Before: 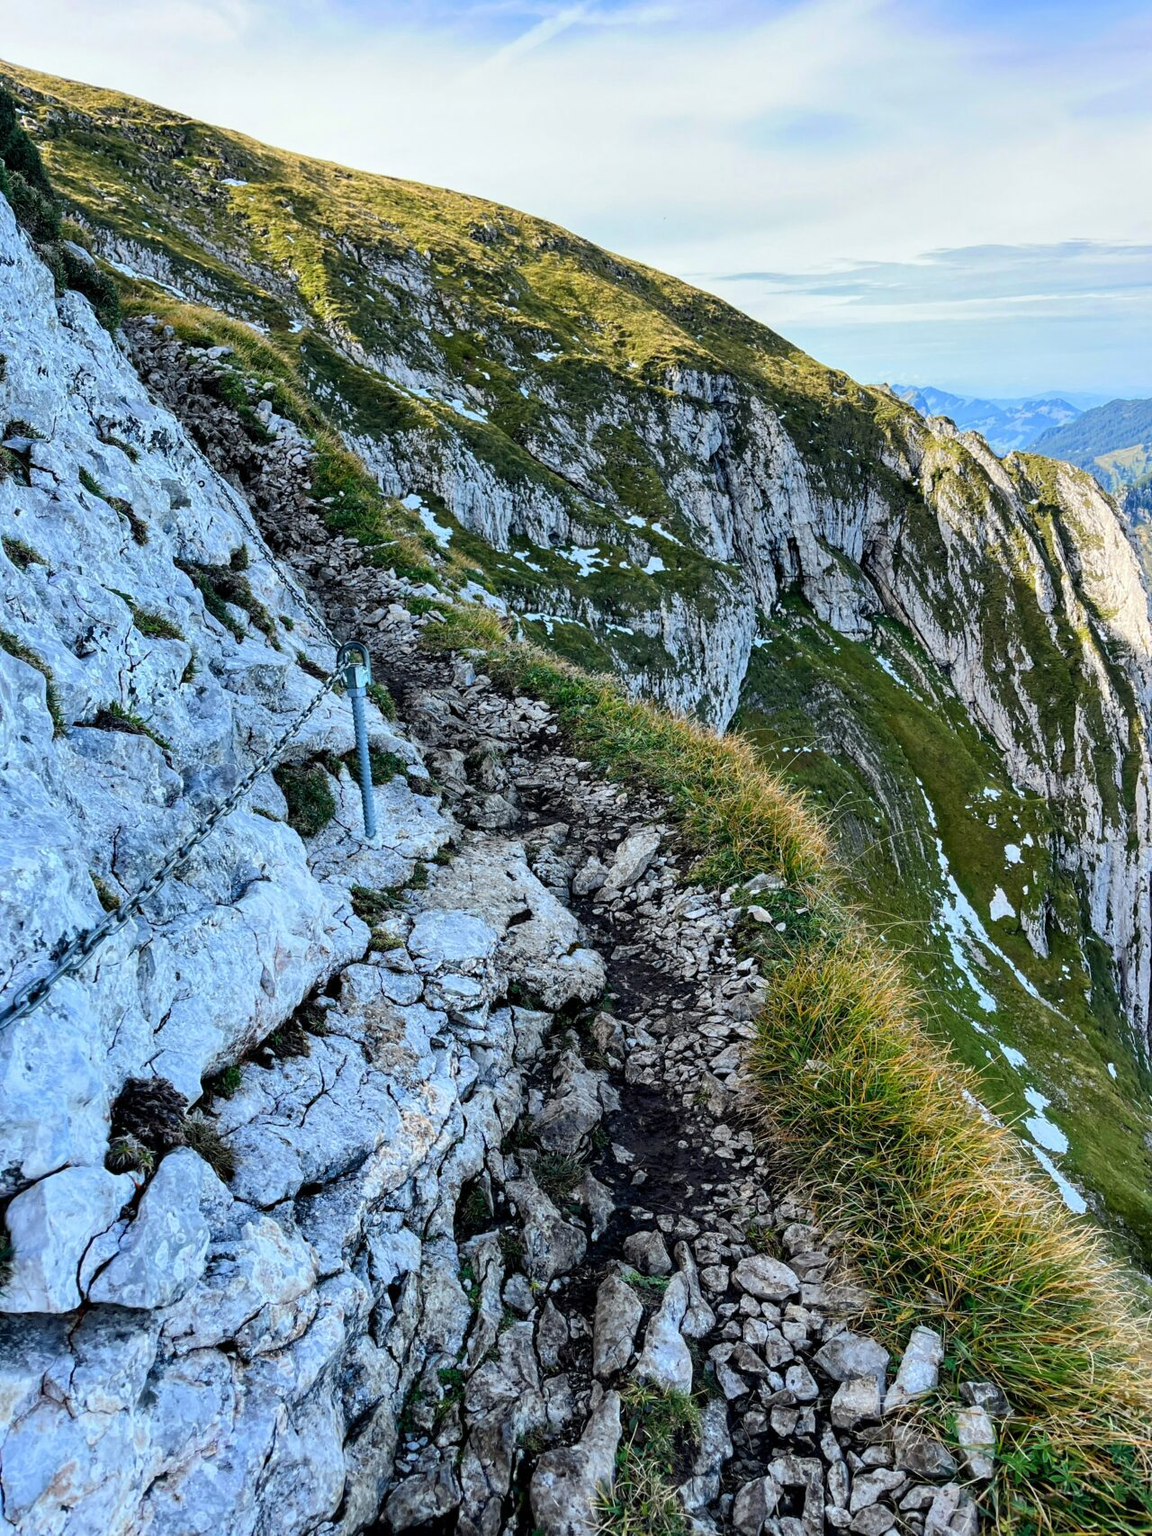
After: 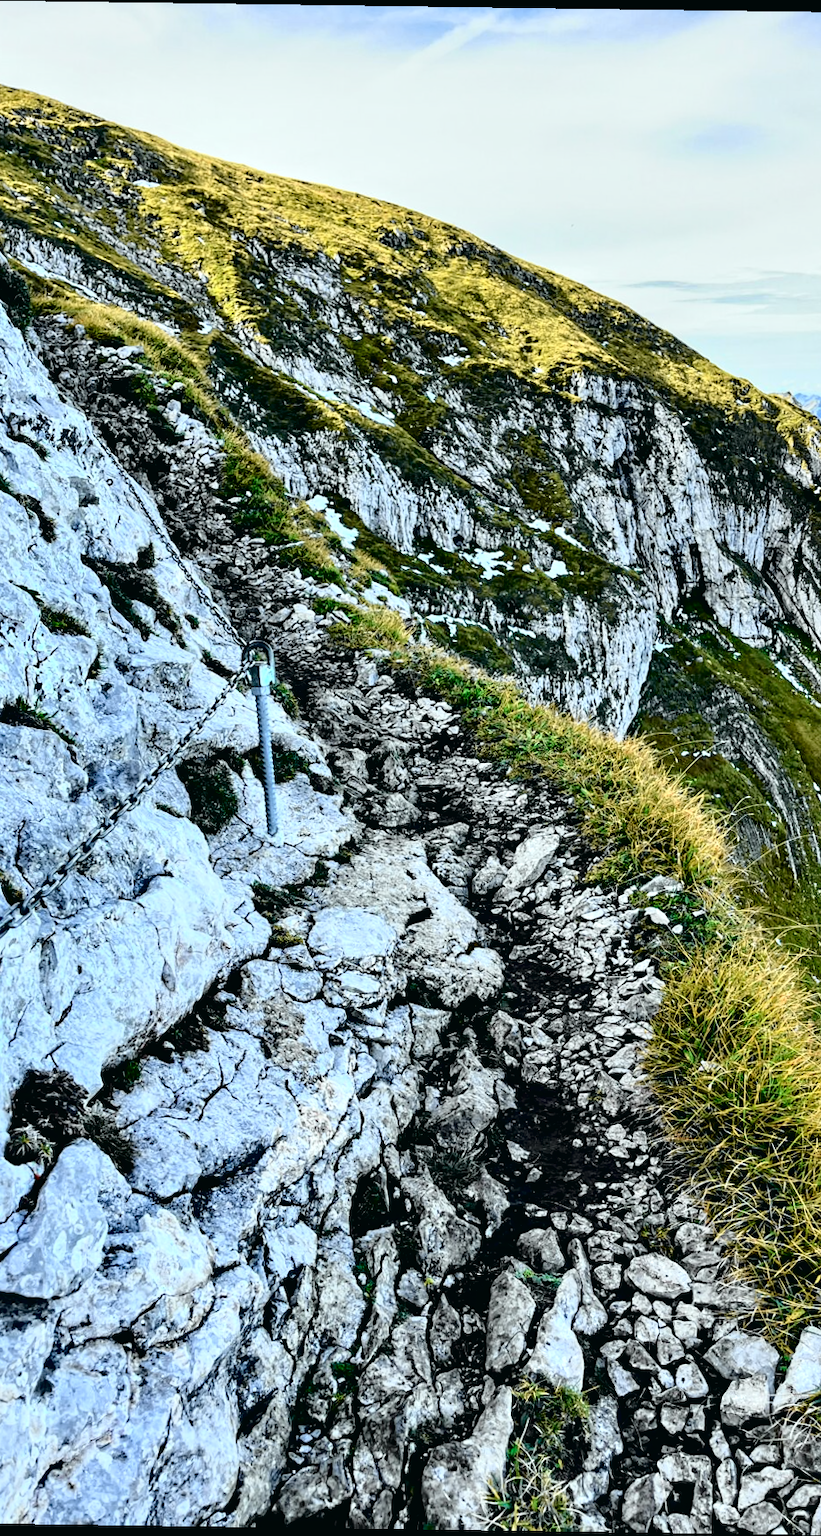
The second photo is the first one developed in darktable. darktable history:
tone curve: curves: ch0 [(0, 0.015) (0.084, 0.074) (0.162, 0.165) (0.304, 0.382) (0.466, 0.576) (0.654, 0.741) (0.848, 0.906) (0.984, 0.963)]; ch1 [(0, 0) (0.34, 0.235) (0.46, 0.46) (0.515, 0.502) (0.553, 0.567) (0.764, 0.815) (1, 1)]; ch2 [(0, 0) (0.44, 0.458) (0.479, 0.492) (0.524, 0.507) (0.547, 0.579) (0.673, 0.712) (1, 1)], color space Lab, independent channels, preserve colors none
crop and rotate: left 9.061%, right 20.142%
rotate and perspective: rotation 0.8°, automatic cropping off
contrast equalizer: y [[0.601, 0.6, 0.598, 0.598, 0.6, 0.601], [0.5 ×6], [0.5 ×6], [0 ×6], [0 ×6]]
